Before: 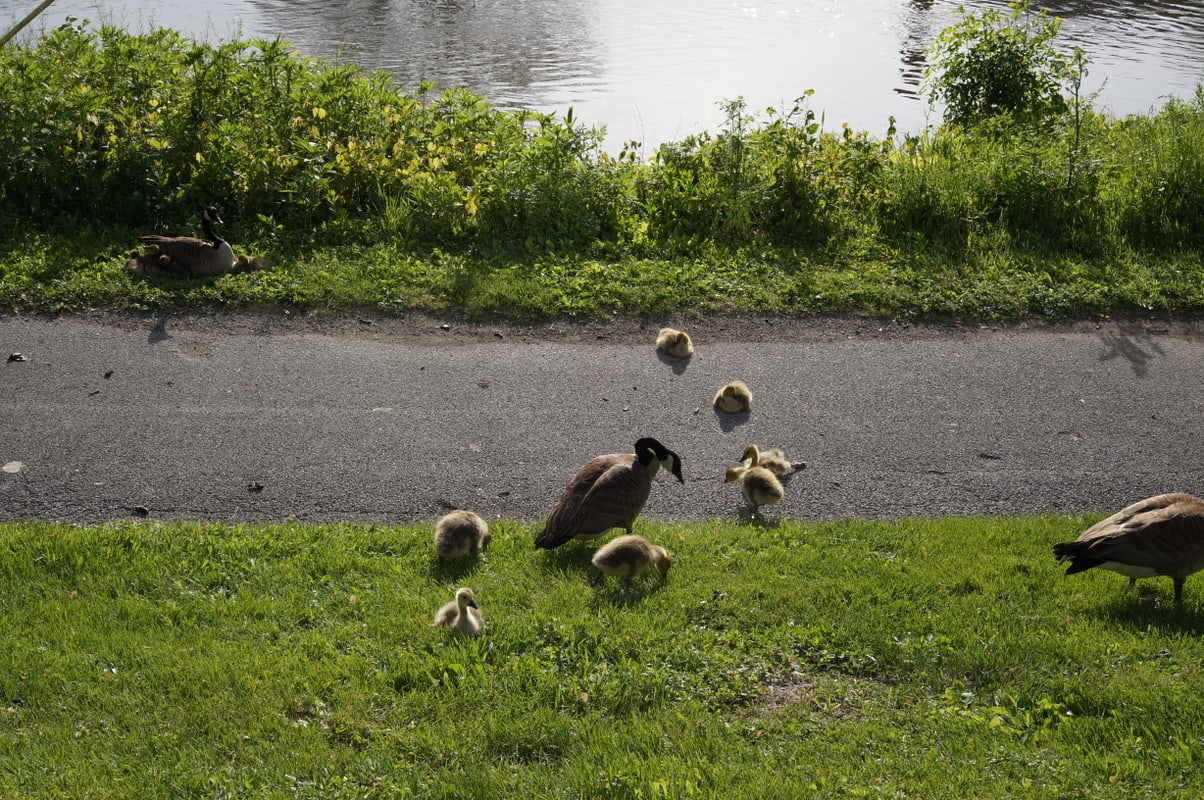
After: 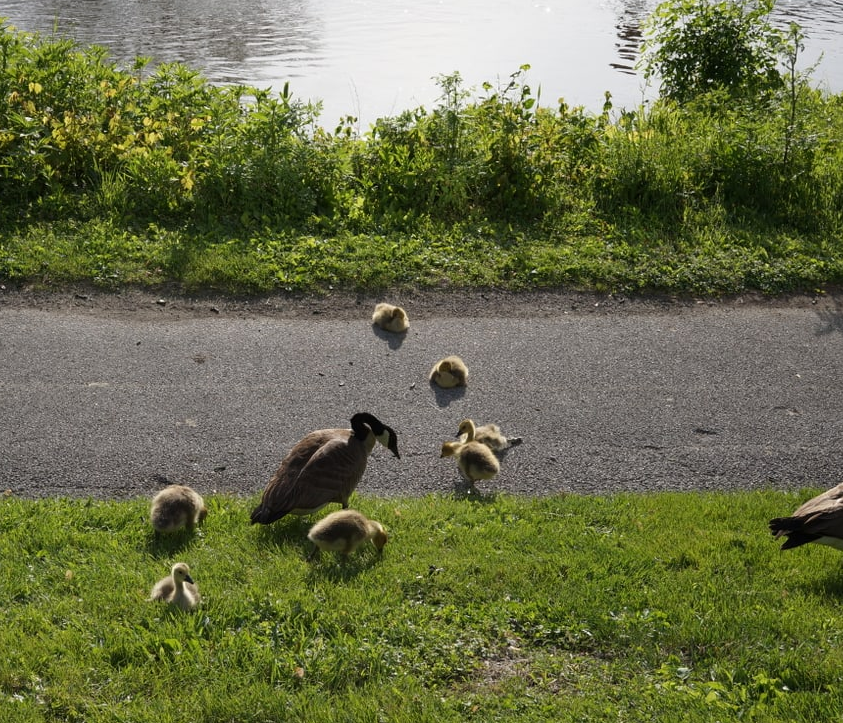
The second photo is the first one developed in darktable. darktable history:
crop and rotate: left 23.712%, top 3.234%, right 6.239%, bottom 6.276%
